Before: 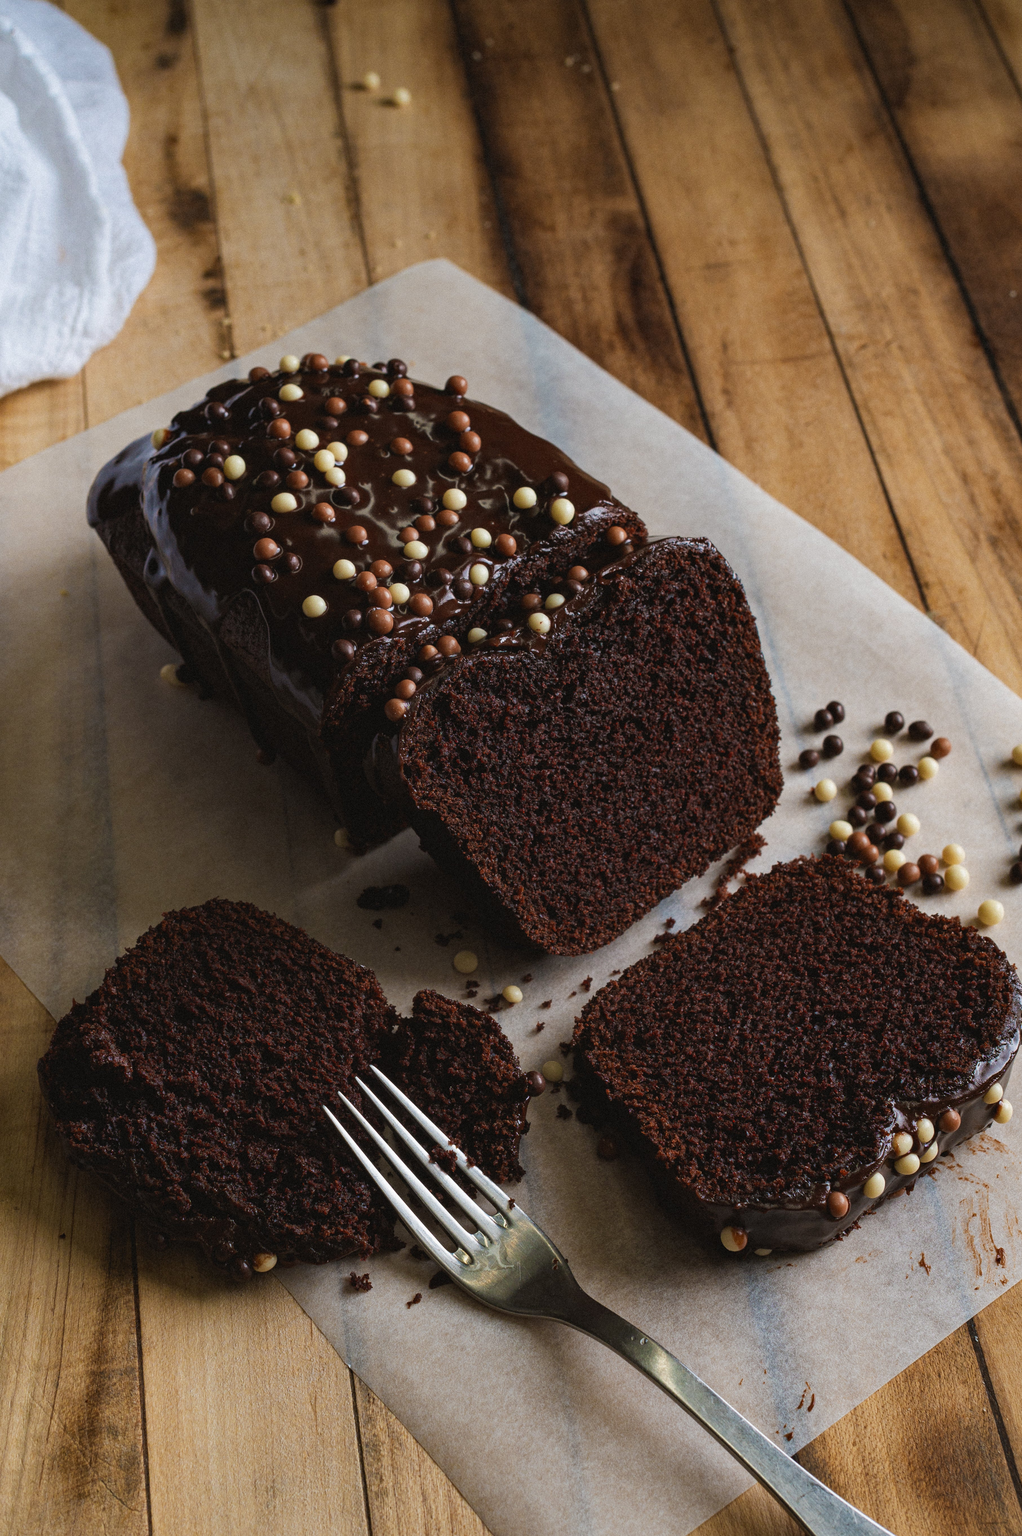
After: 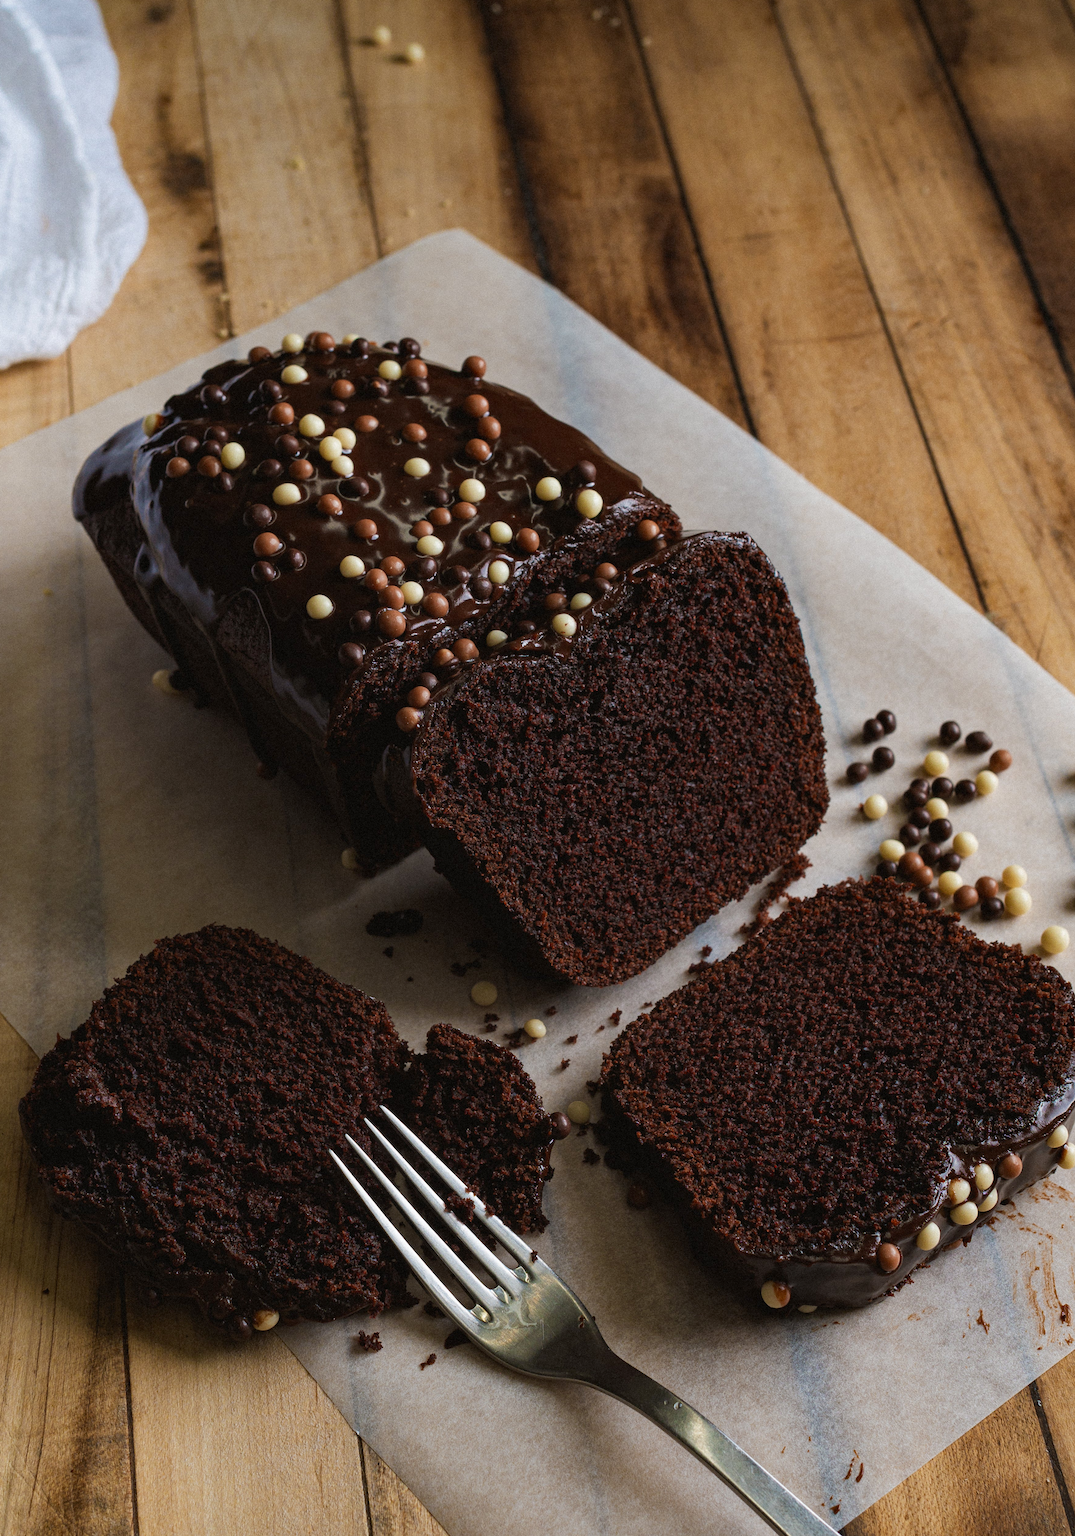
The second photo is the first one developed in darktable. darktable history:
crop: left 2.024%, top 3.167%, right 1.166%, bottom 4.848%
exposure: black level correction 0.002, compensate highlight preservation false
